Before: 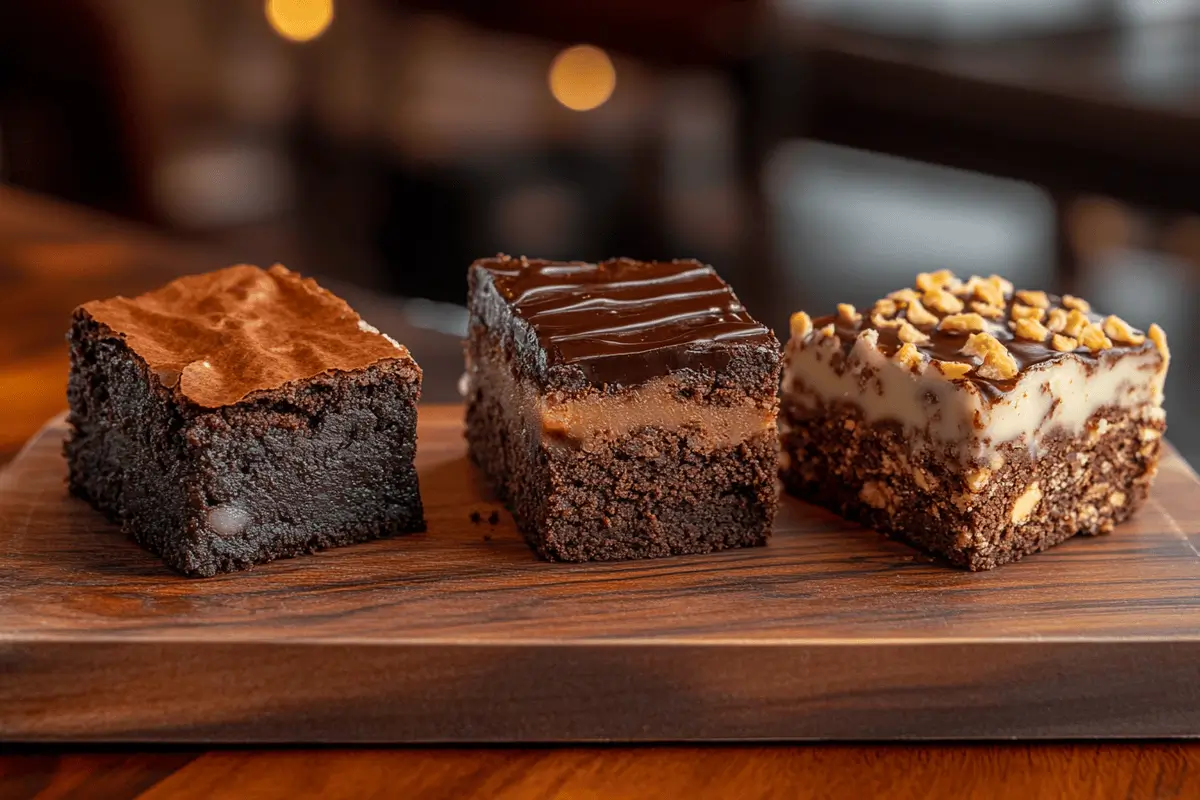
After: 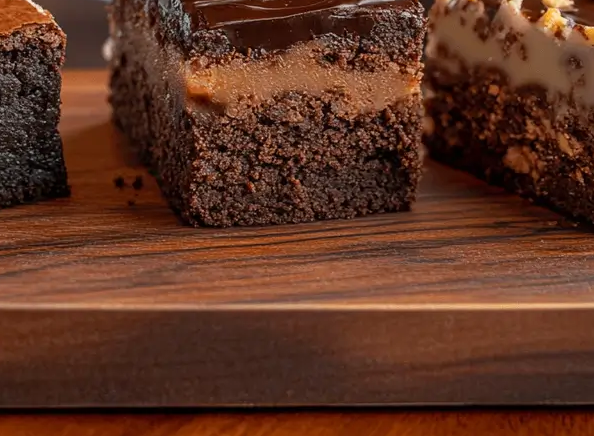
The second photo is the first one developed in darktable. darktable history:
crop: left 29.693%, top 41.932%, right 20.751%, bottom 3.46%
